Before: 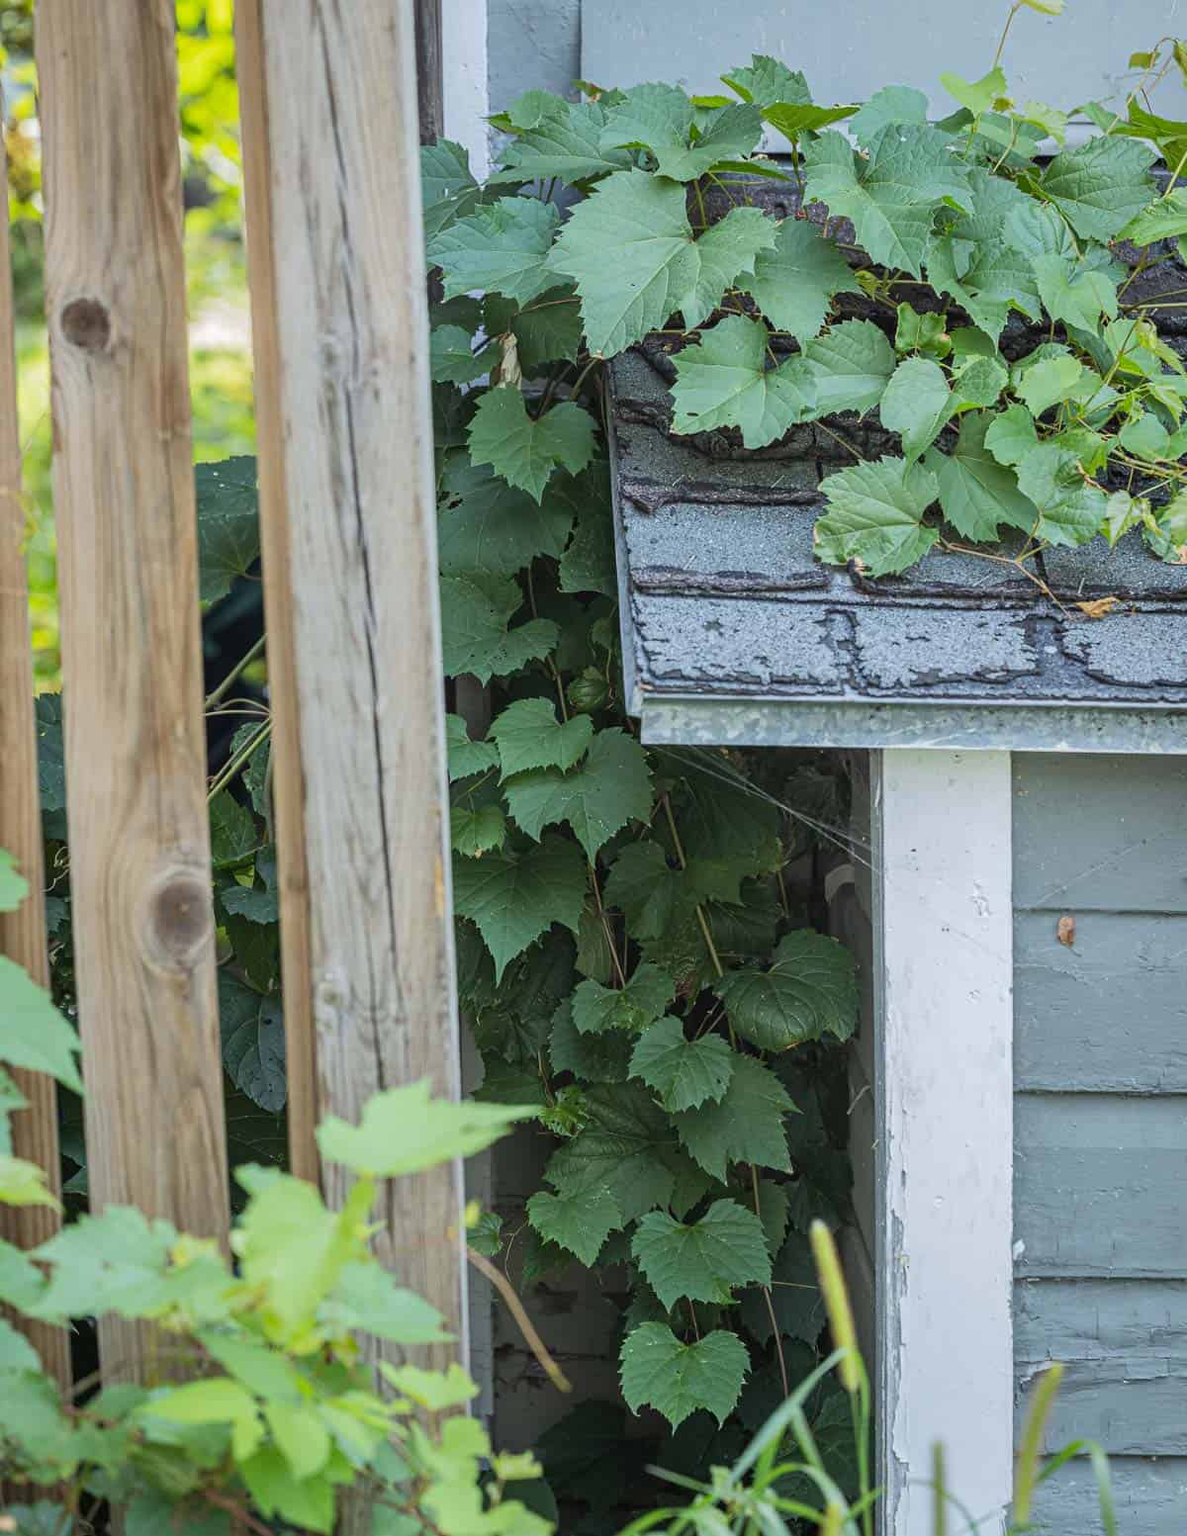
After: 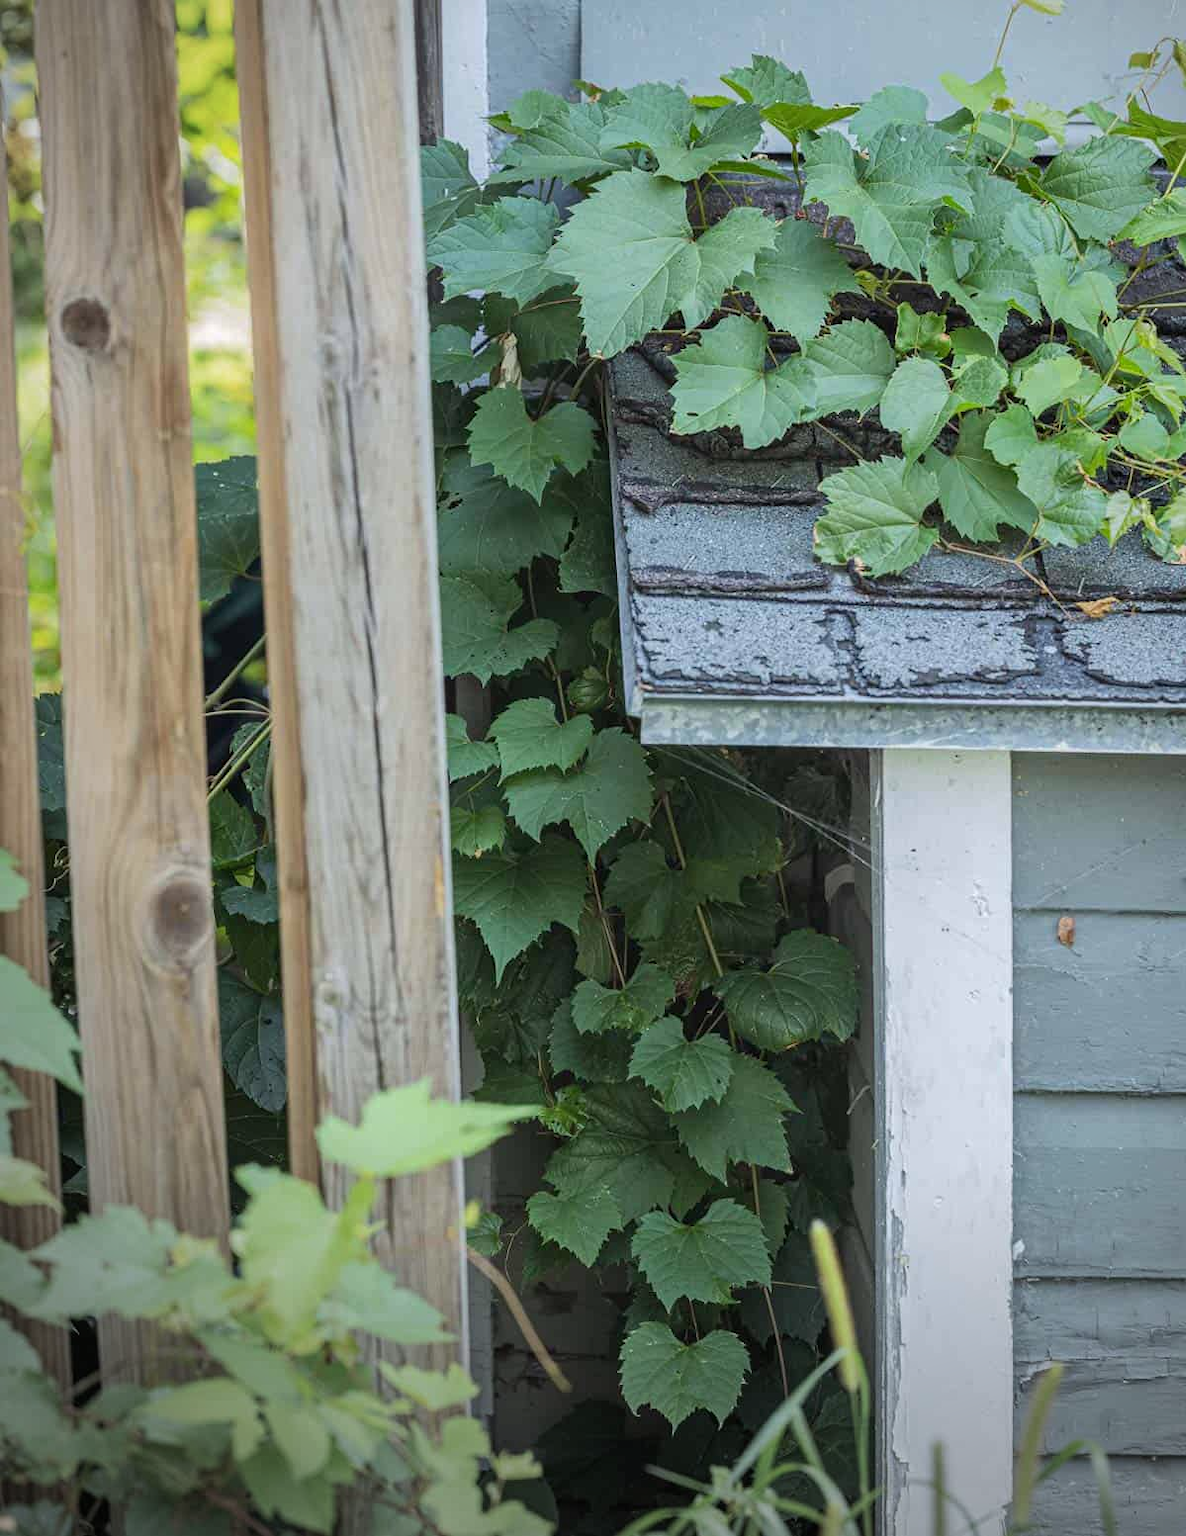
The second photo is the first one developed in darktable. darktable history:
vignetting: center (0.218, -0.229)
